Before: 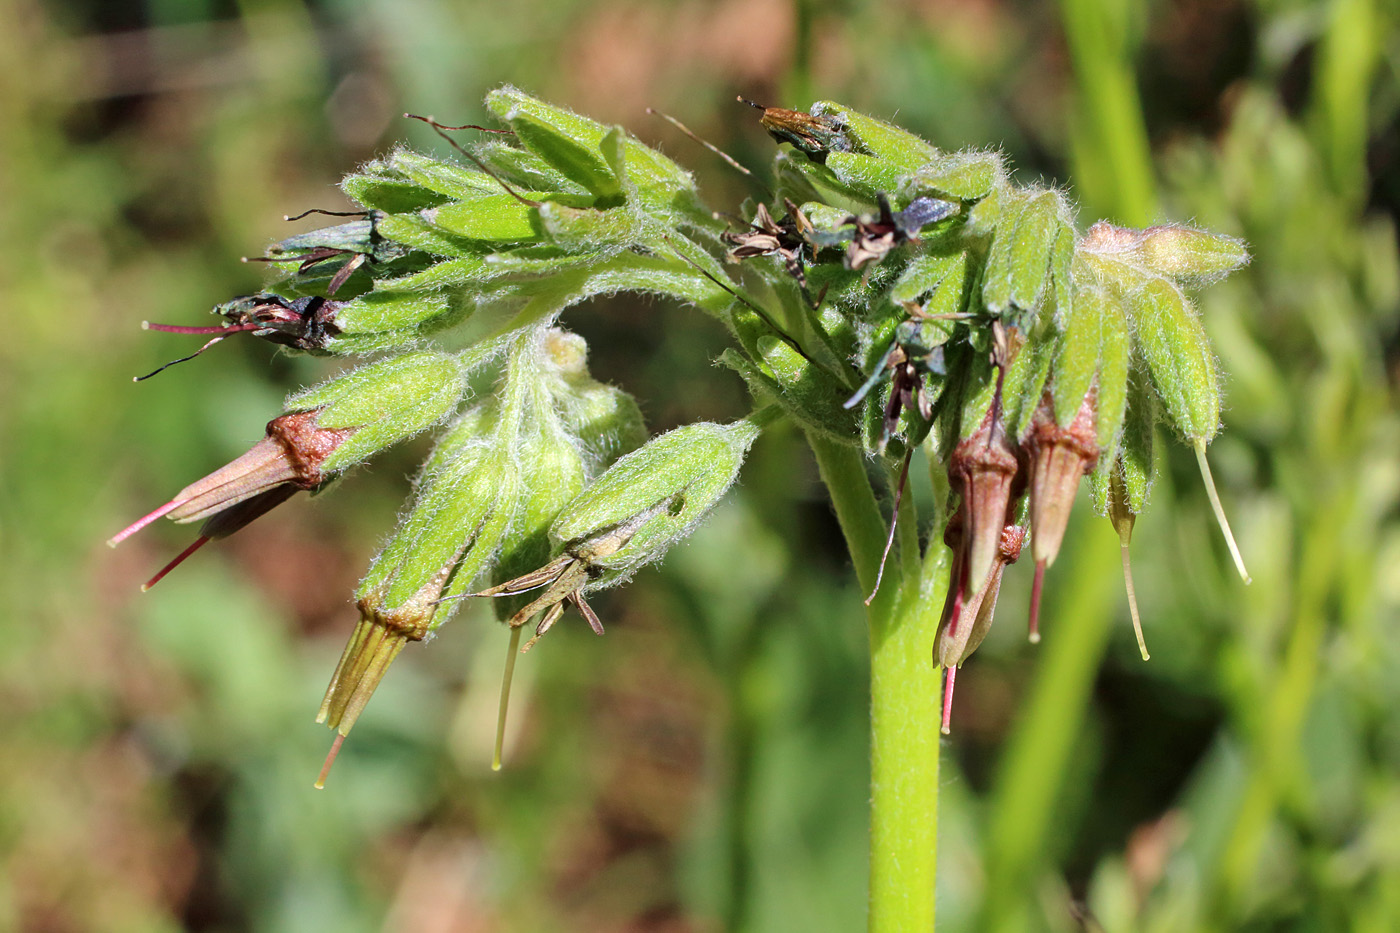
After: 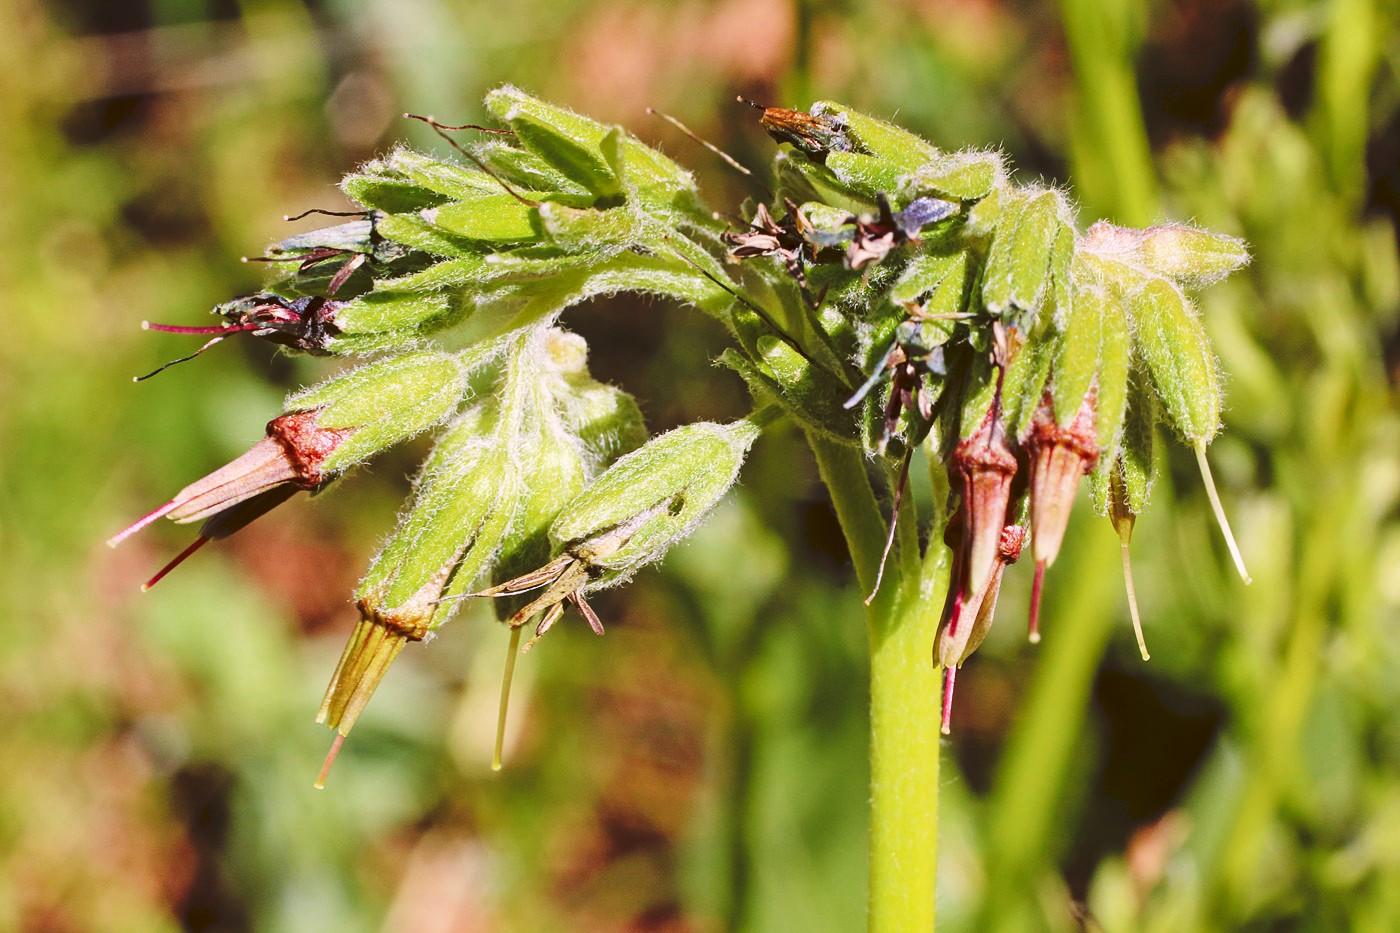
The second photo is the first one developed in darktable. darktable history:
tone curve: curves: ch0 [(0, 0) (0.003, 0.077) (0.011, 0.079) (0.025, 0.085) (0.044, 0.095) (0.069, 0.109) (0.1, 0.124) (0.136, 0.142) (0.177, 0.169) (0.224, 0.207) (0.277, 0.267) (0.335, 0.347) (0.399, 0.442) (0.468, 0.54) (0.543, 0.635) (0.623, 0.726) (0.709, 0.813) (0.801, 0.882) (0.898, 0.934) (1, 1)], preserve colors none
color look up table: target L [92.1, 89.56, 84.6, 82.3, 79.3, 74.32, 67.2, 68.54, 62.05, 53.53, 44.69, 46.13, 28.18, 200.69, 93.04, 77.54, 75.87, 54.91, 59.26, 52.08, 48.73, 57.49, 54.19, 48.94, 47.6, 43.02, 40.02, 30.35, 26.42, 15.56, 81.45, 74.58, 63.6, 71.27, 66.18, 59.62, 49.78, 50.69, 46.94, 35.27, 35.93, 16.17, 8.804, 2.676, 96.5, 71.85, 55.58, 48.78, 27.21], target a [-16.65, -26.2, -29.79, -55.47, -64.51, -11.08, -37.8, -4.281, -47.82, -31.31, -19.45, -8.394, -19.08, 0, 8.56, 16.07, 12.22, 56.01, 41.97, 56.55, 66.37, 35.3, 33.7, 6.002, 64.5, 57.35, 44.67, 9.728, 42.13, 37.59, 29.61, 36.27, 59.74, 40.91, 59.49, 13.17, 64.9, 21.36, 31.28, 46.99, 52.14, 39.47, 31.09, 17.7, 2.545, -19.71, 1.726, -9.448, 2.612], target b [83.17, 26.05, -3.476, 27.18, 68.39, 46, 33.64, 62.17, 52.49, 7.938, 40.28, 4.971, 36.38, -0.001, 26.37, 41.22, 71.9, 11.46, 56.76, 39.19, 6.258, 54.21, 21.13, 33.92, 60.86, 36.65, 48.13, 18.65, 18.62, 19.68, -26.51, -17.94, -35.51, -42.52, -49.79, -5.982, -26.28, -71.19, -28.6, 1.206, -55.45, -54.54, -21.95, 3.861, -2.573, -29.53, -41.47, -16.1, -26.9], num patches 49
